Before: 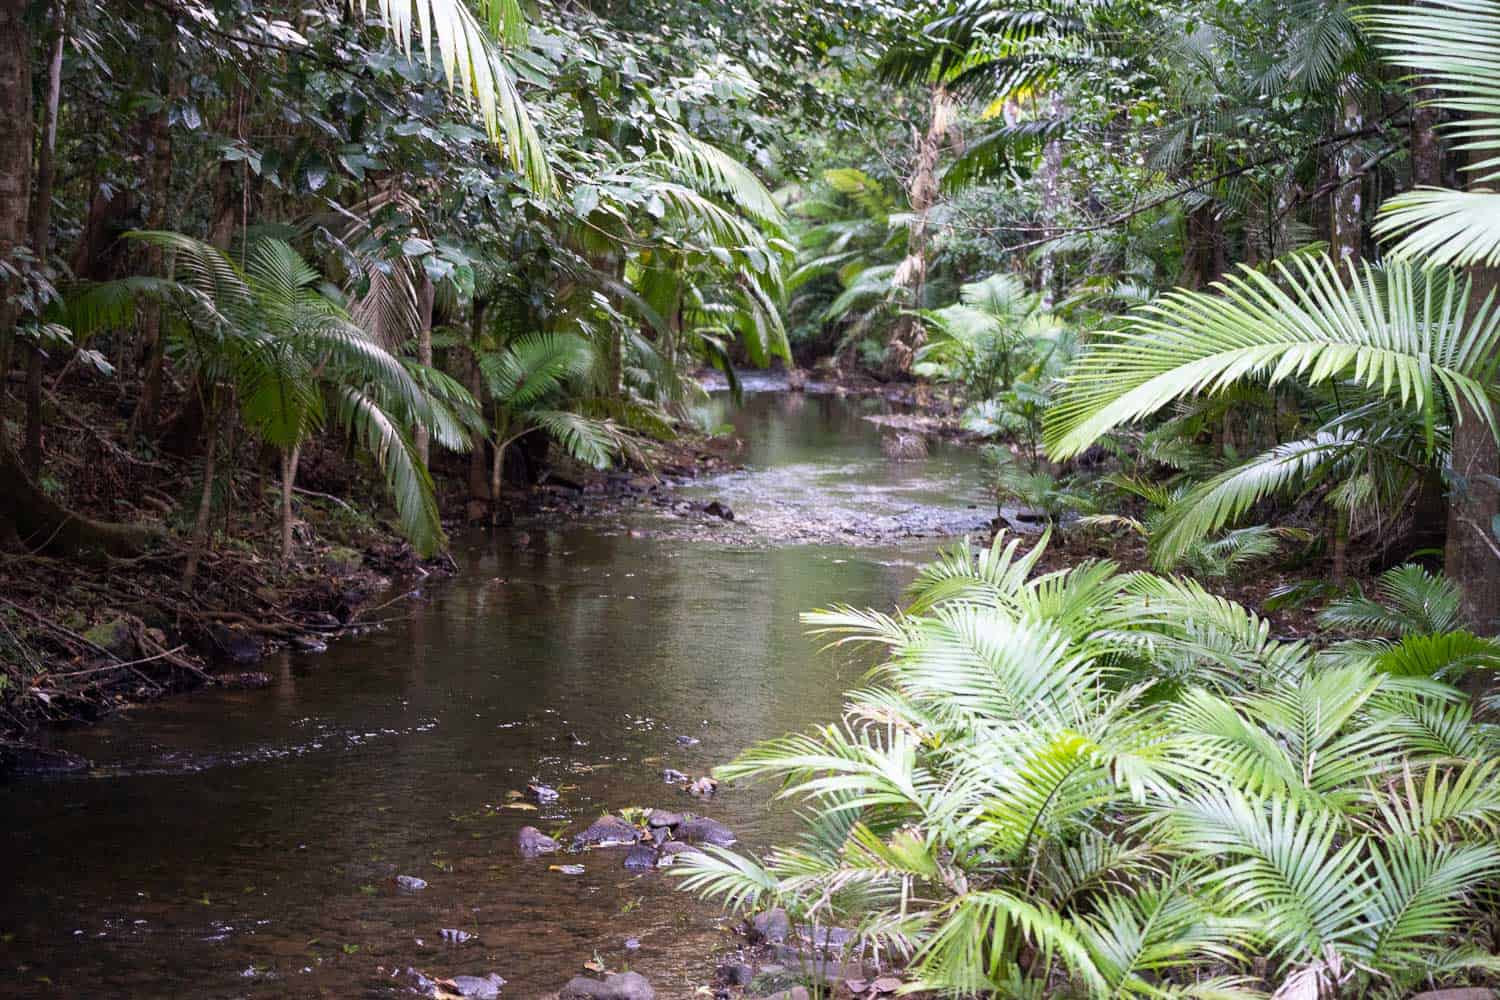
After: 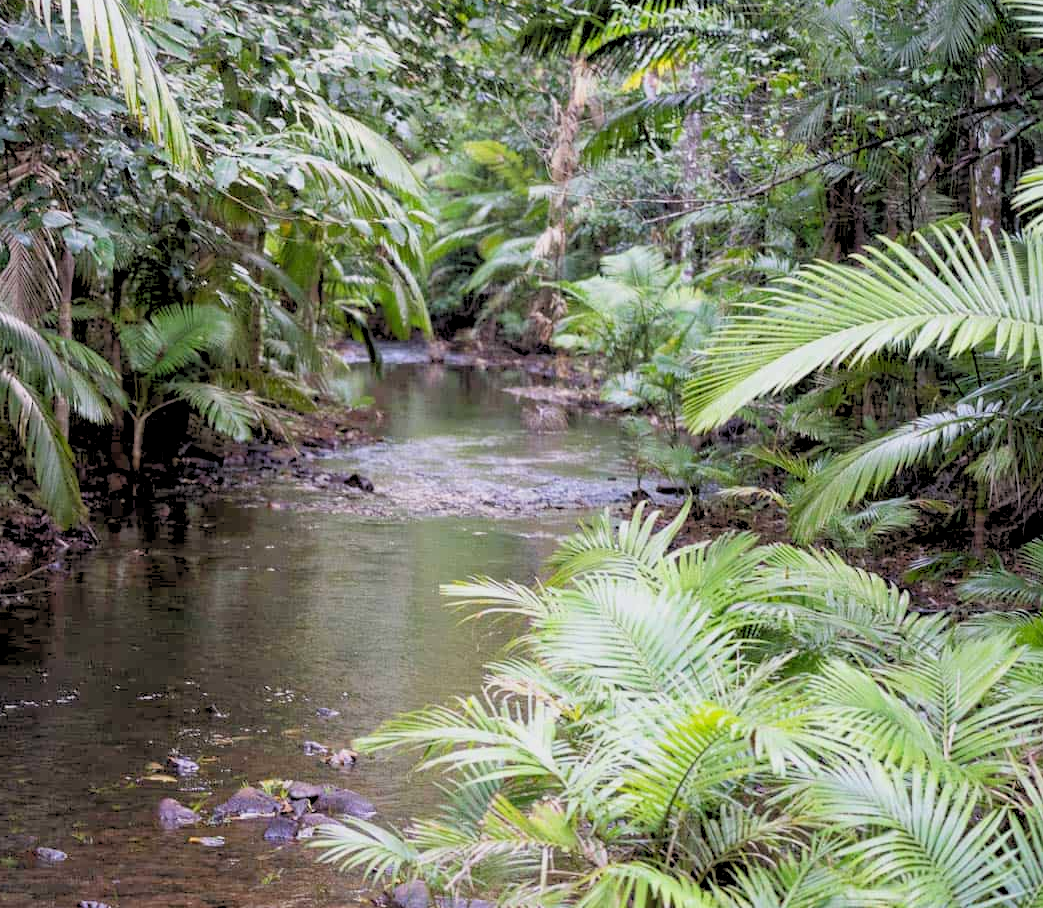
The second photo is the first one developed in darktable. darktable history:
crop and rotate: left 24.034%, top 2.838%, right 6.406%, bottom 6.299%
exposure: compensate highlight preservation false
rgb levels: preserve colors sum RGB, levels [[0.038, 0.433, 0.934], [0, 0.5, 1], [0, 0.5, 1]]
